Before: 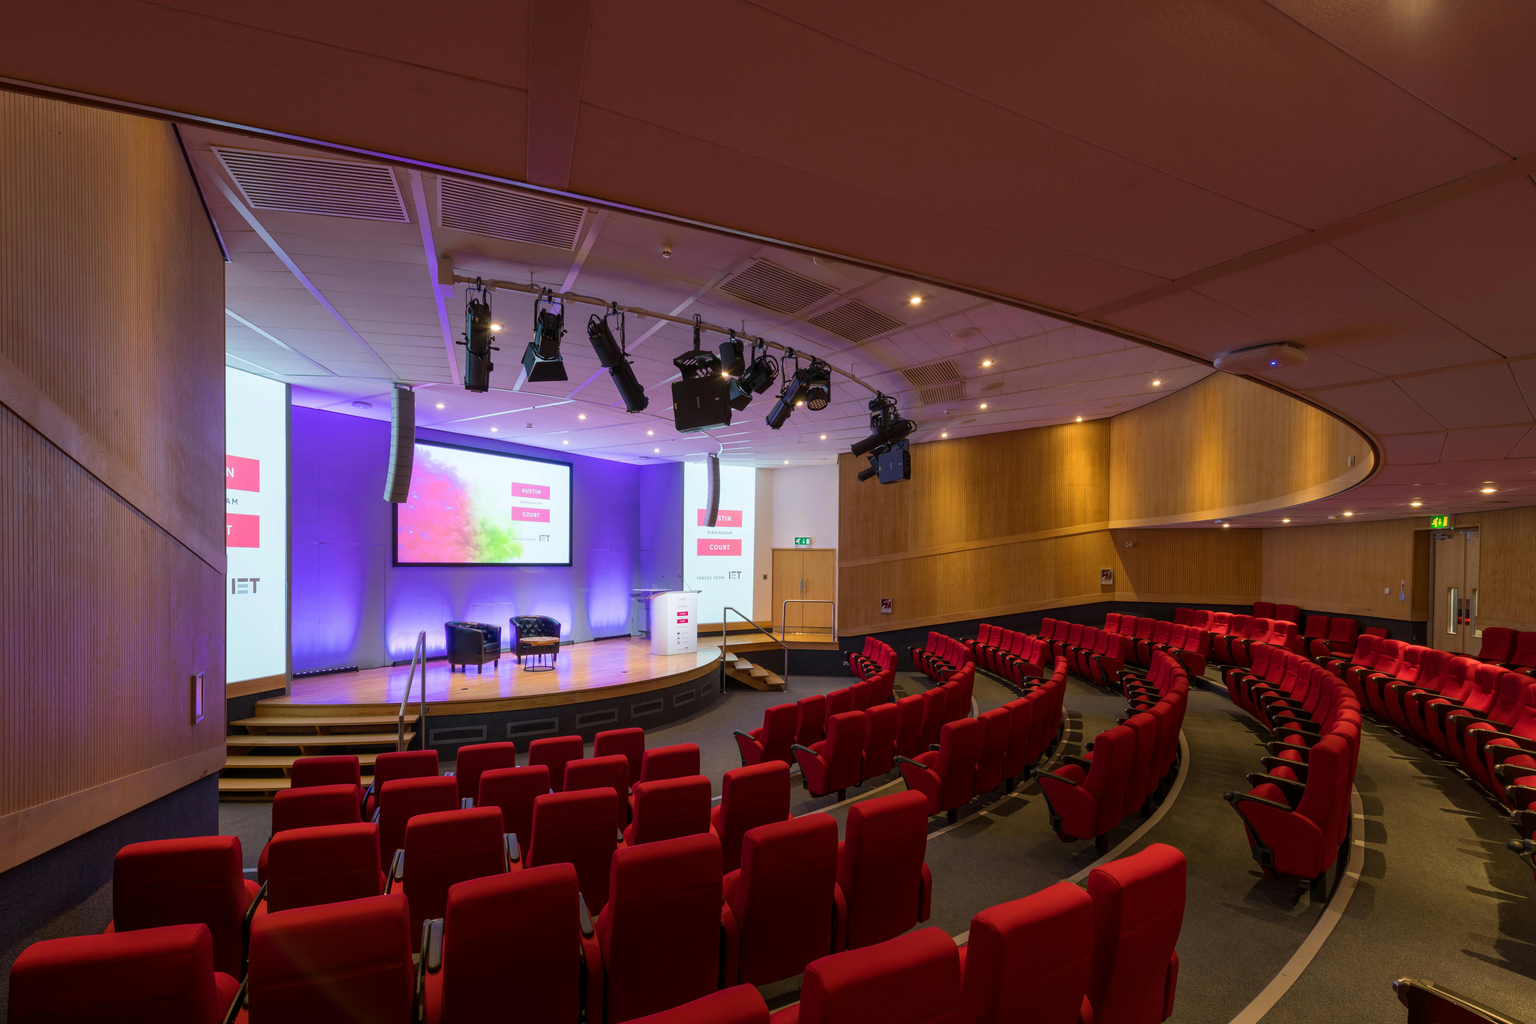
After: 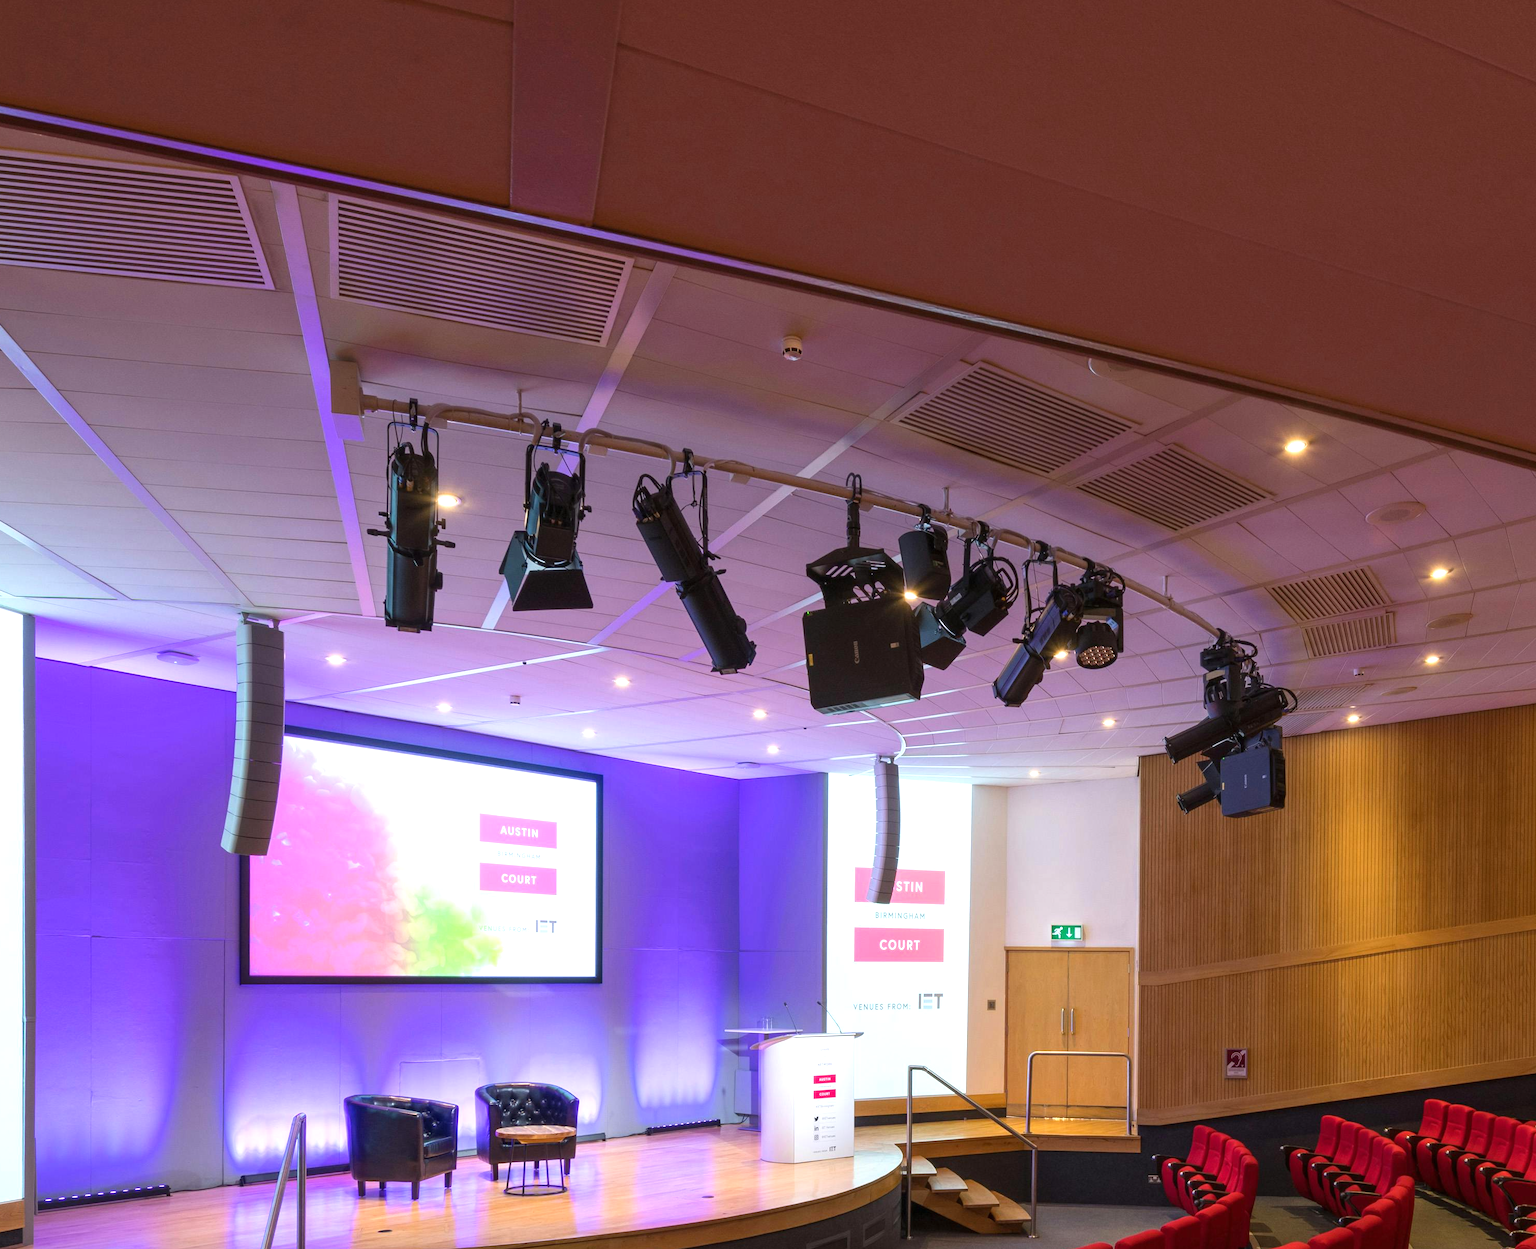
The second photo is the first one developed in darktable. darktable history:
exposure: black level correction 0, exposure 0.499 EV, compensate highlight preservation false
crop: left 17.864%, top 7.766%, right 32.593%, bottom 31.766%
